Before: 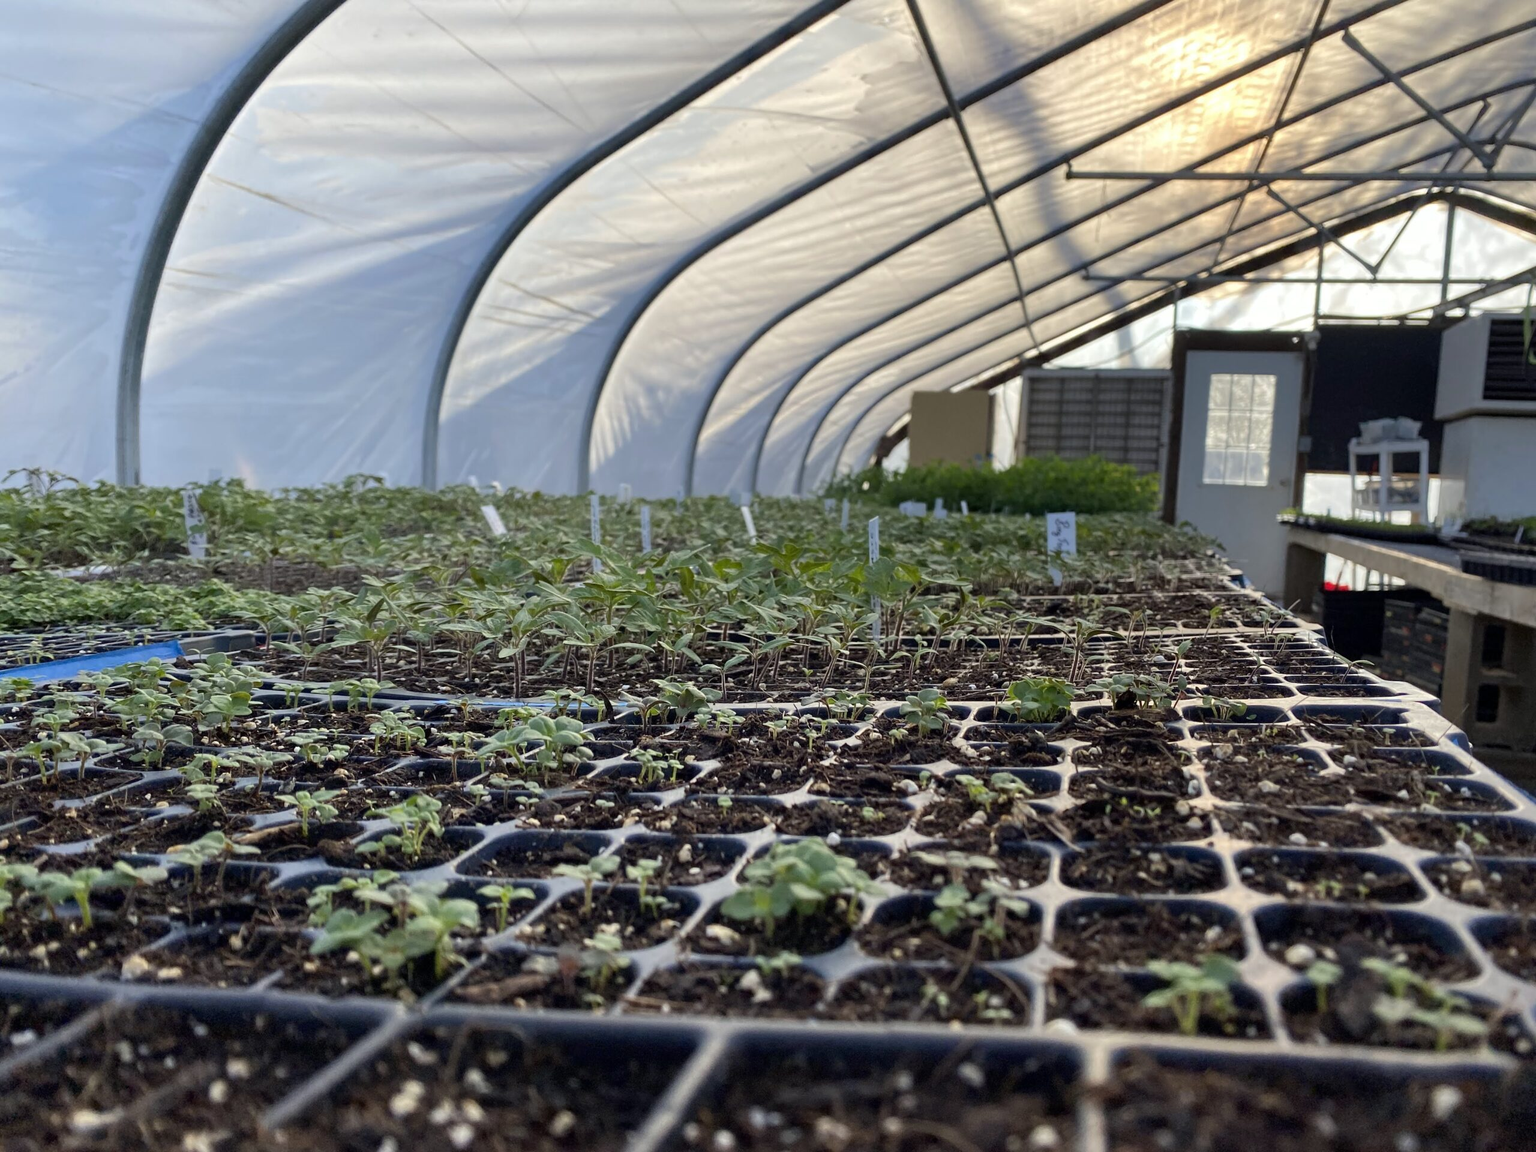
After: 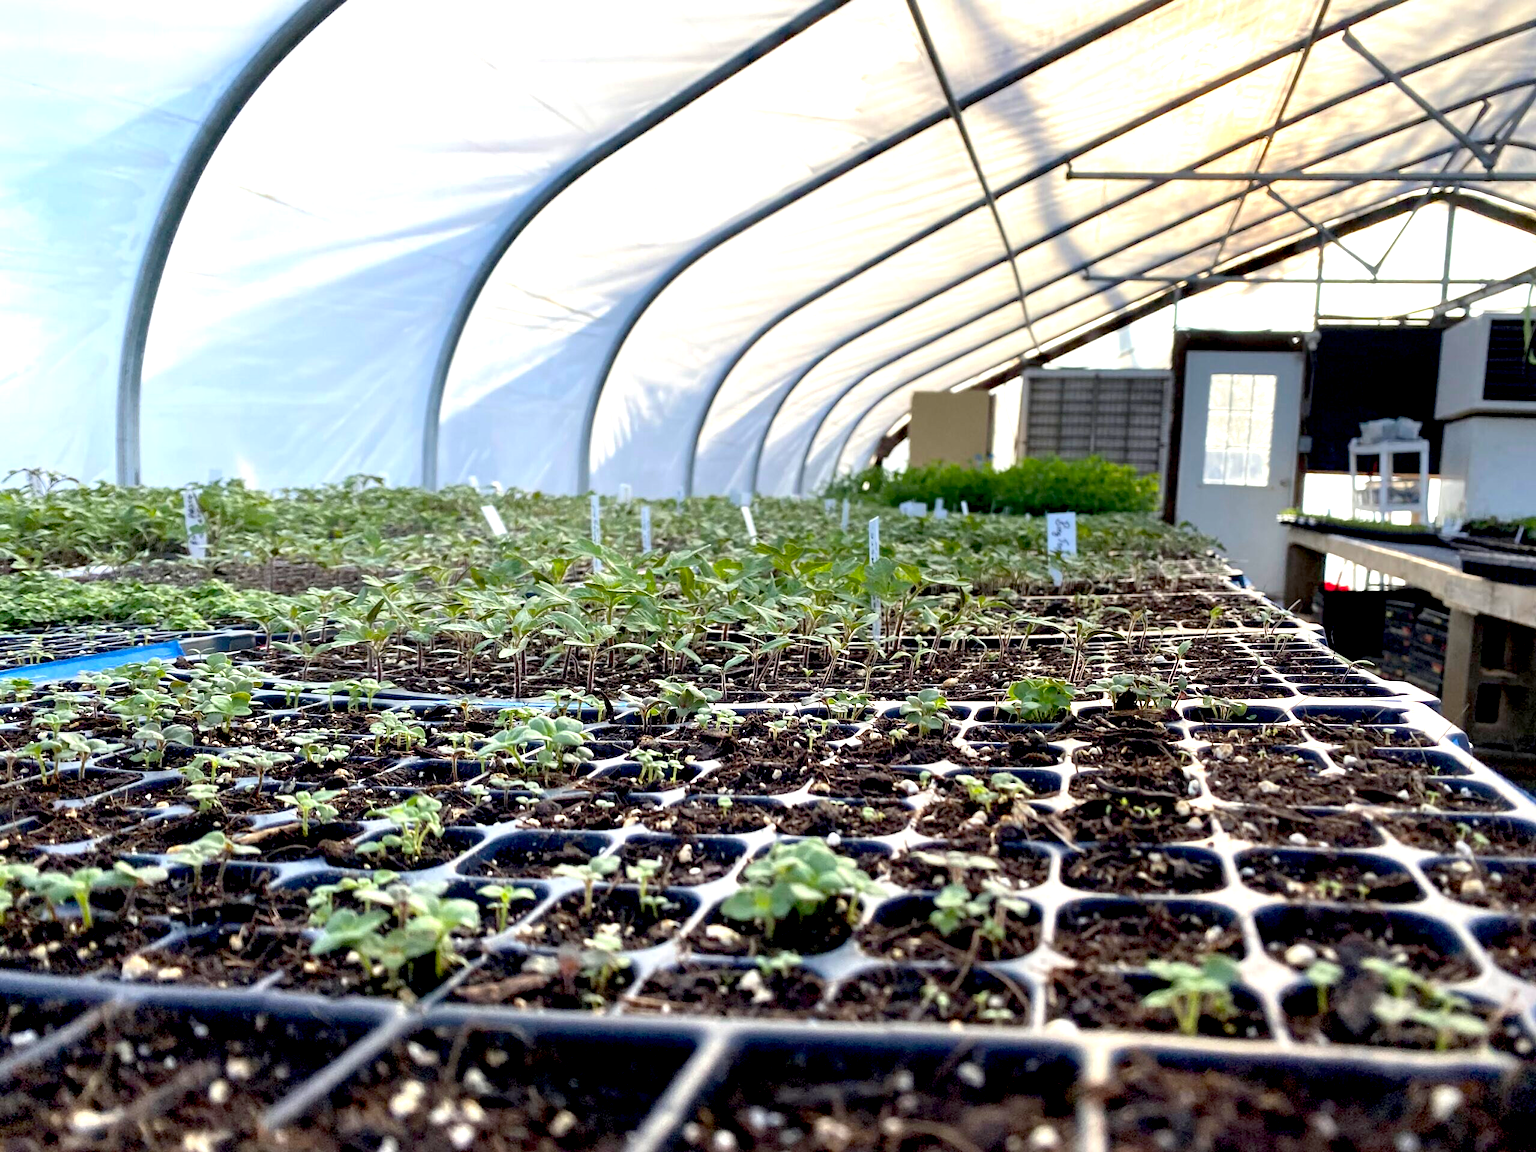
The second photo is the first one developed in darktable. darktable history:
exposure: black level correction 0.011, exposure 1.079 EV, compensate highlight preservation false
